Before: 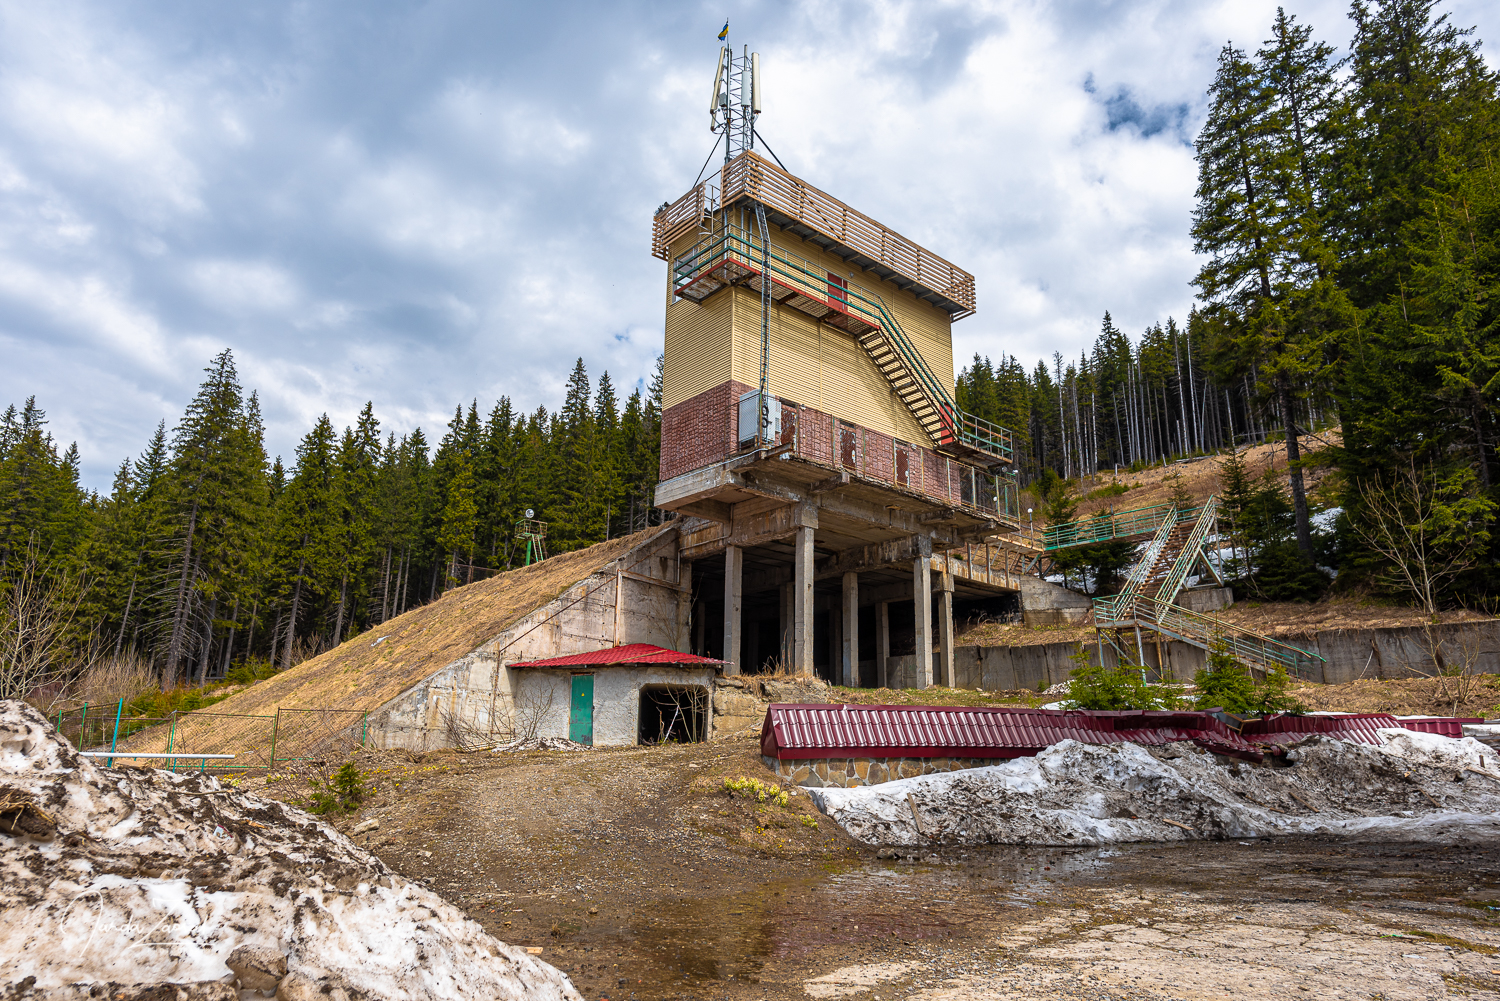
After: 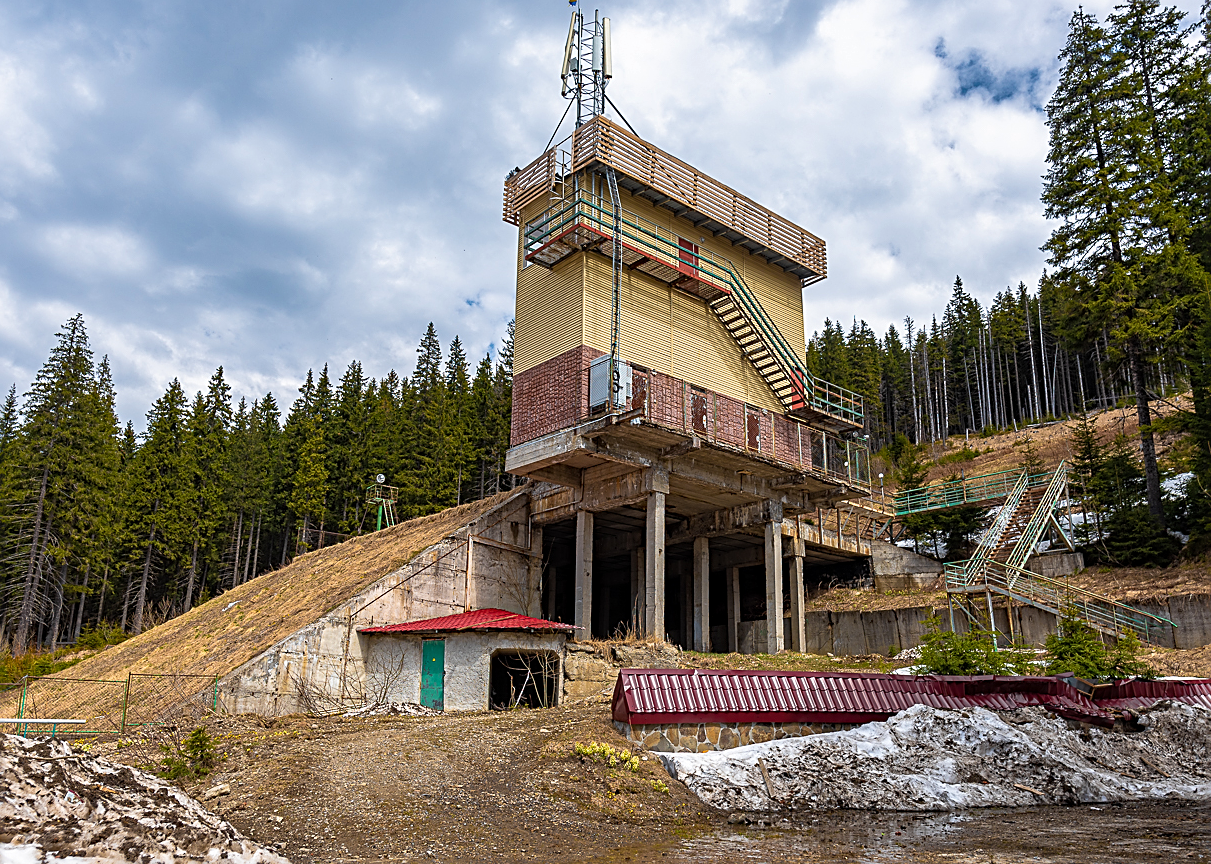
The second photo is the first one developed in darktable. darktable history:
shadows and highlights: radius 126.15, shadows 21.12, highlights -22.52, low approximation 0.01
sharpen: amount 0.591
haze removal: compatibility mode true, adaptive false
crop: left 9.951%, top 3.57%, right 9.285%, bottom 9.395%
